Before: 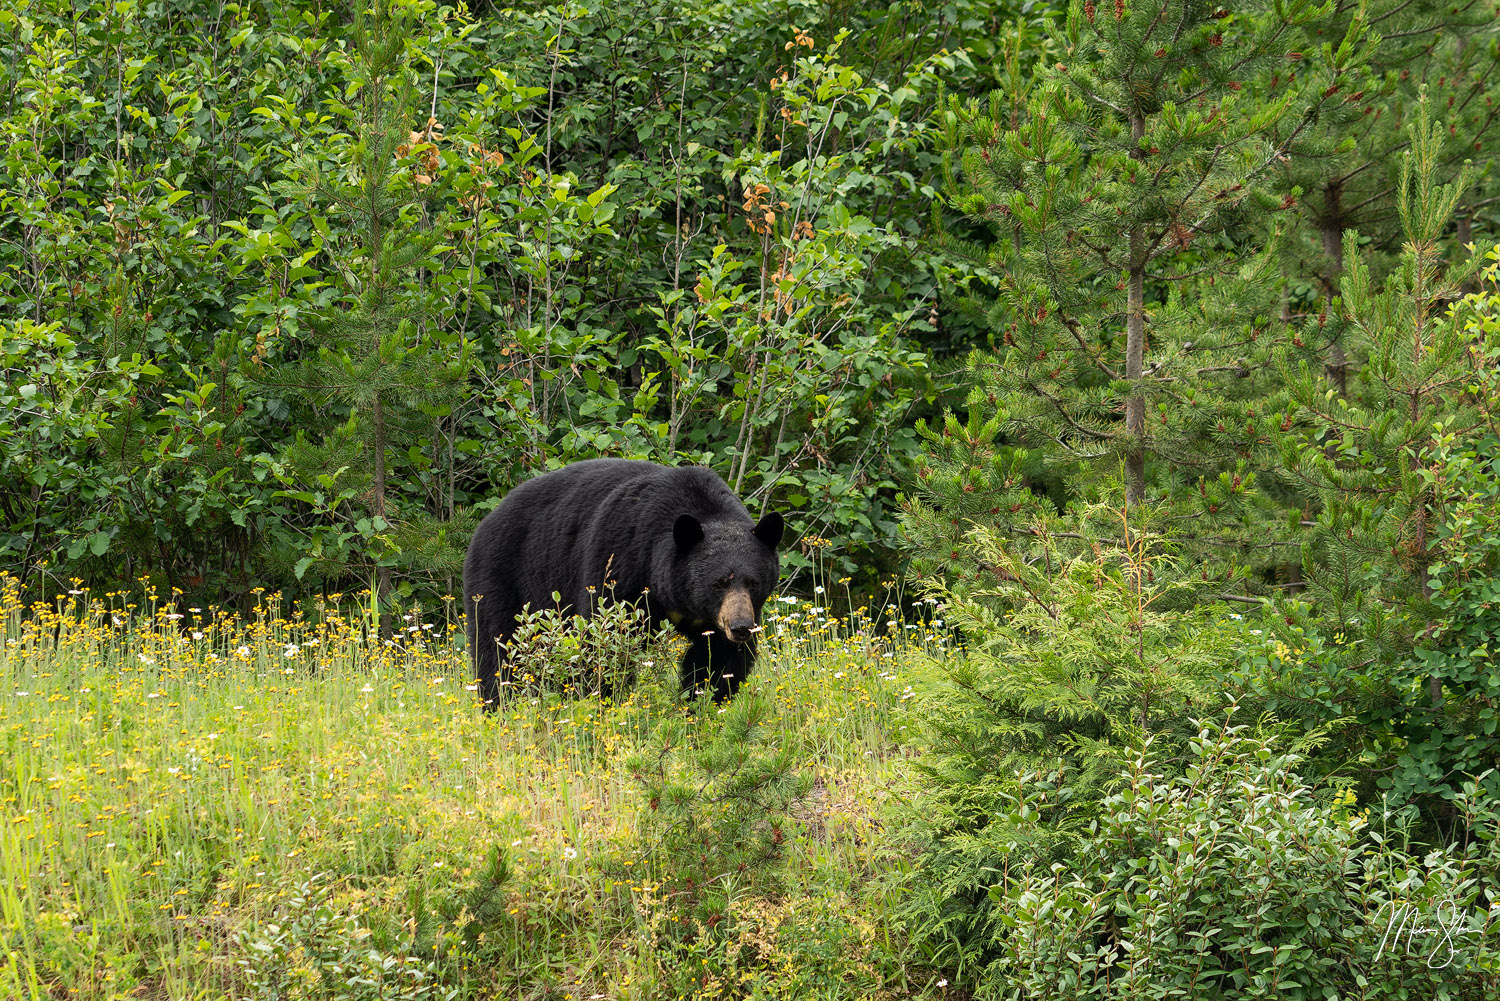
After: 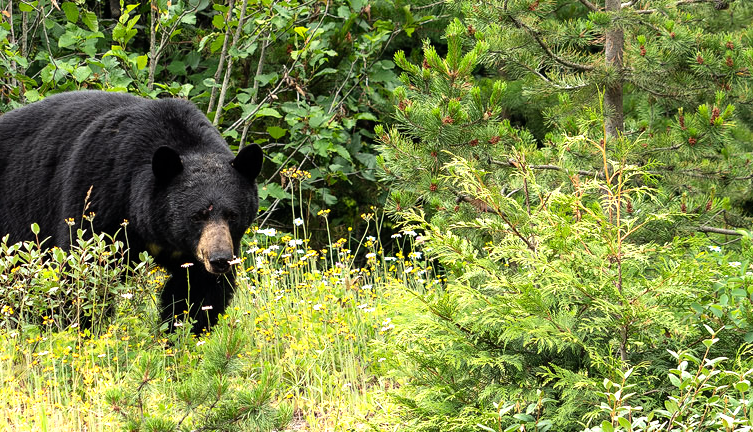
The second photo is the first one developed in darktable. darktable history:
crop: left 34.761%, top 36.839%, right 14.991%, bottom 19.963%
tone equalizer: -8 EV -0.752 EV, -7 EV -0.709 EV, -6 EV -0.578 EV, -5 EV -0.37 EV, -3 EV 0.365 EV, -2 EV 0.6 EV, -1 EV 0.697 EV, +0 EV 0.758 EV
